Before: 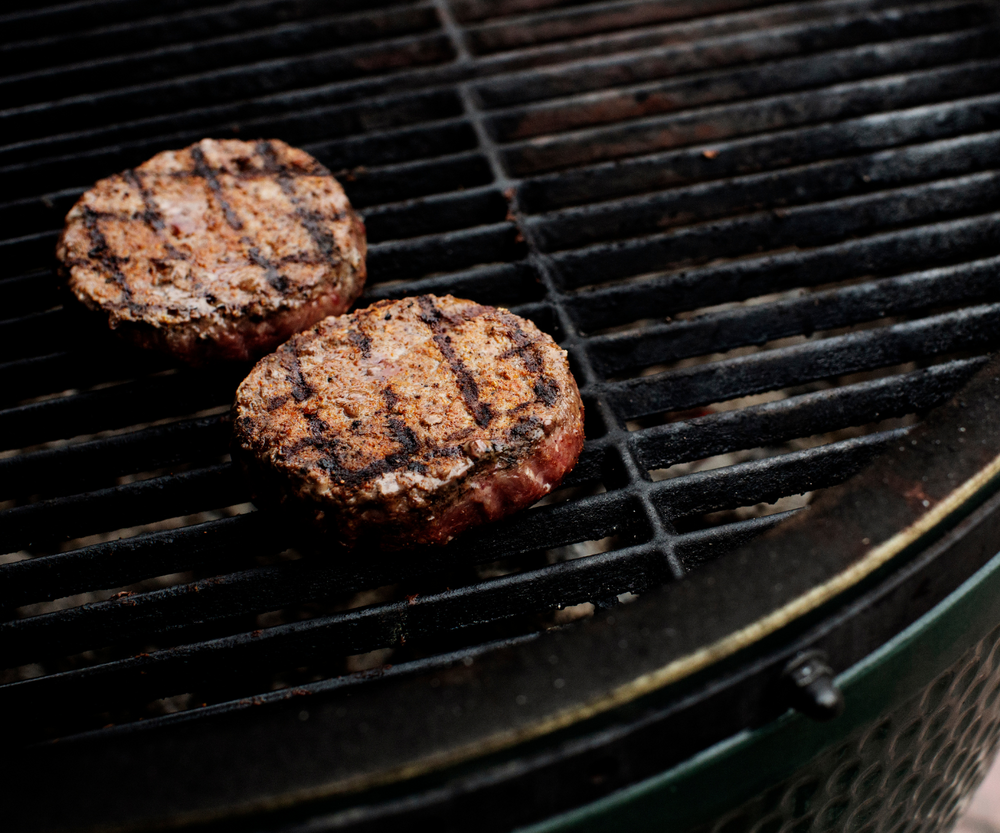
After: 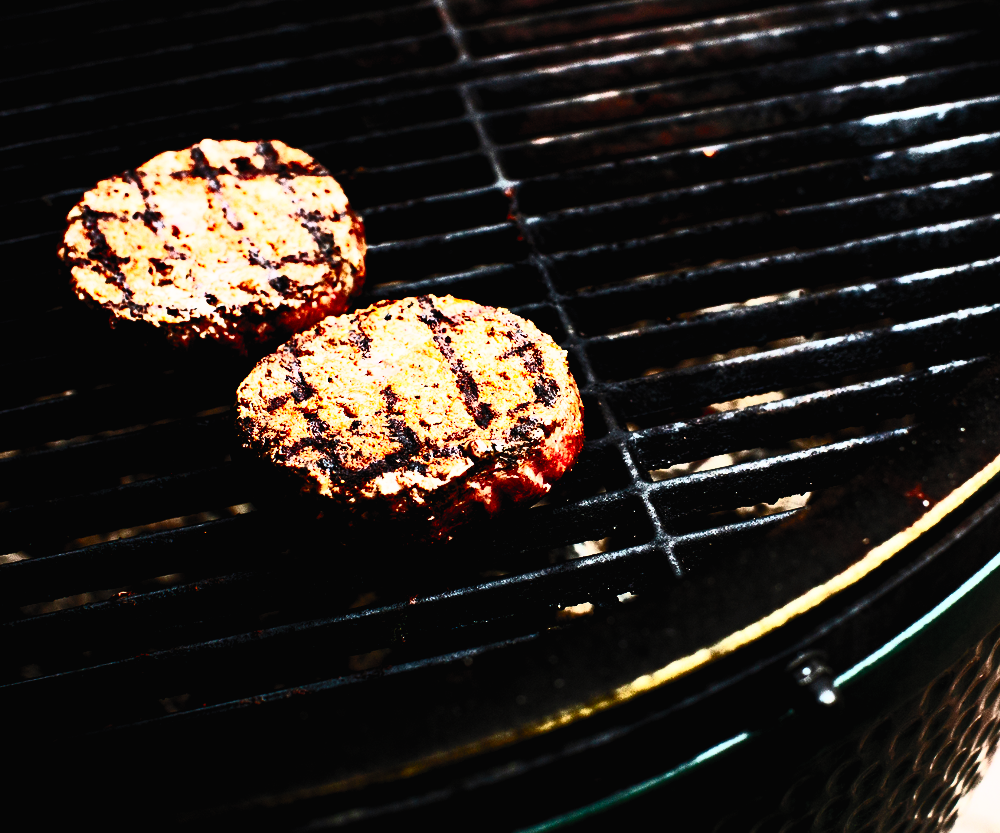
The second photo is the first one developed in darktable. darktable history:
rotate and perspective: automatic cropping off
sigmoid: contrast 1.7, skew -0.2, preserve hue 0%, red attenuation 0.1, red rotation 0.035, green attenuation 0.1, green rotation -0.017, blue attenuation 0.15, blue rotation -0.052, base primaries Rec2020
contrast brightness saturation: contrast 0.83, brightness 0.59, saturation 0.59
exposure: black level correction 0.005, exposure 0.417 EV, compensate highlight preservation false
tone equalizer: -8 EV -0.75 EV, -7 EV -0.7 EV, -6 EV -0.6 EV, -5 EV -0.4 EV, -3 EV 0.4 EV, -2 EV 0.6 EV, -1 EV 0.7 EV, +0 EV 0.75 EV, edges refinement/feathering 500, mask exposure compensation -1.57 EV, preserve details no
